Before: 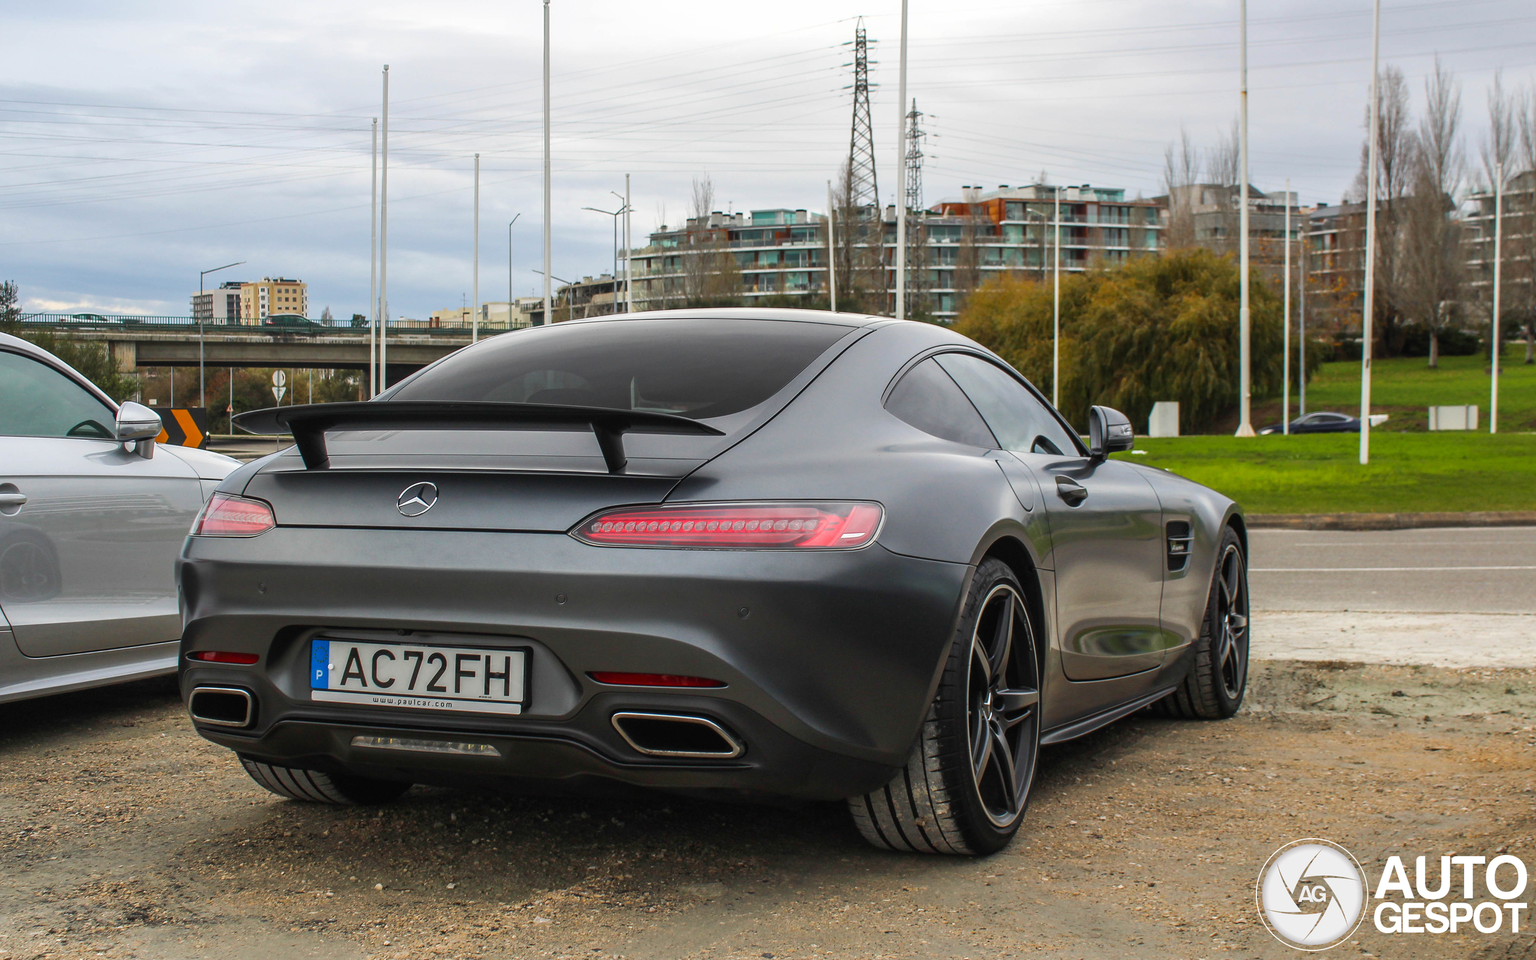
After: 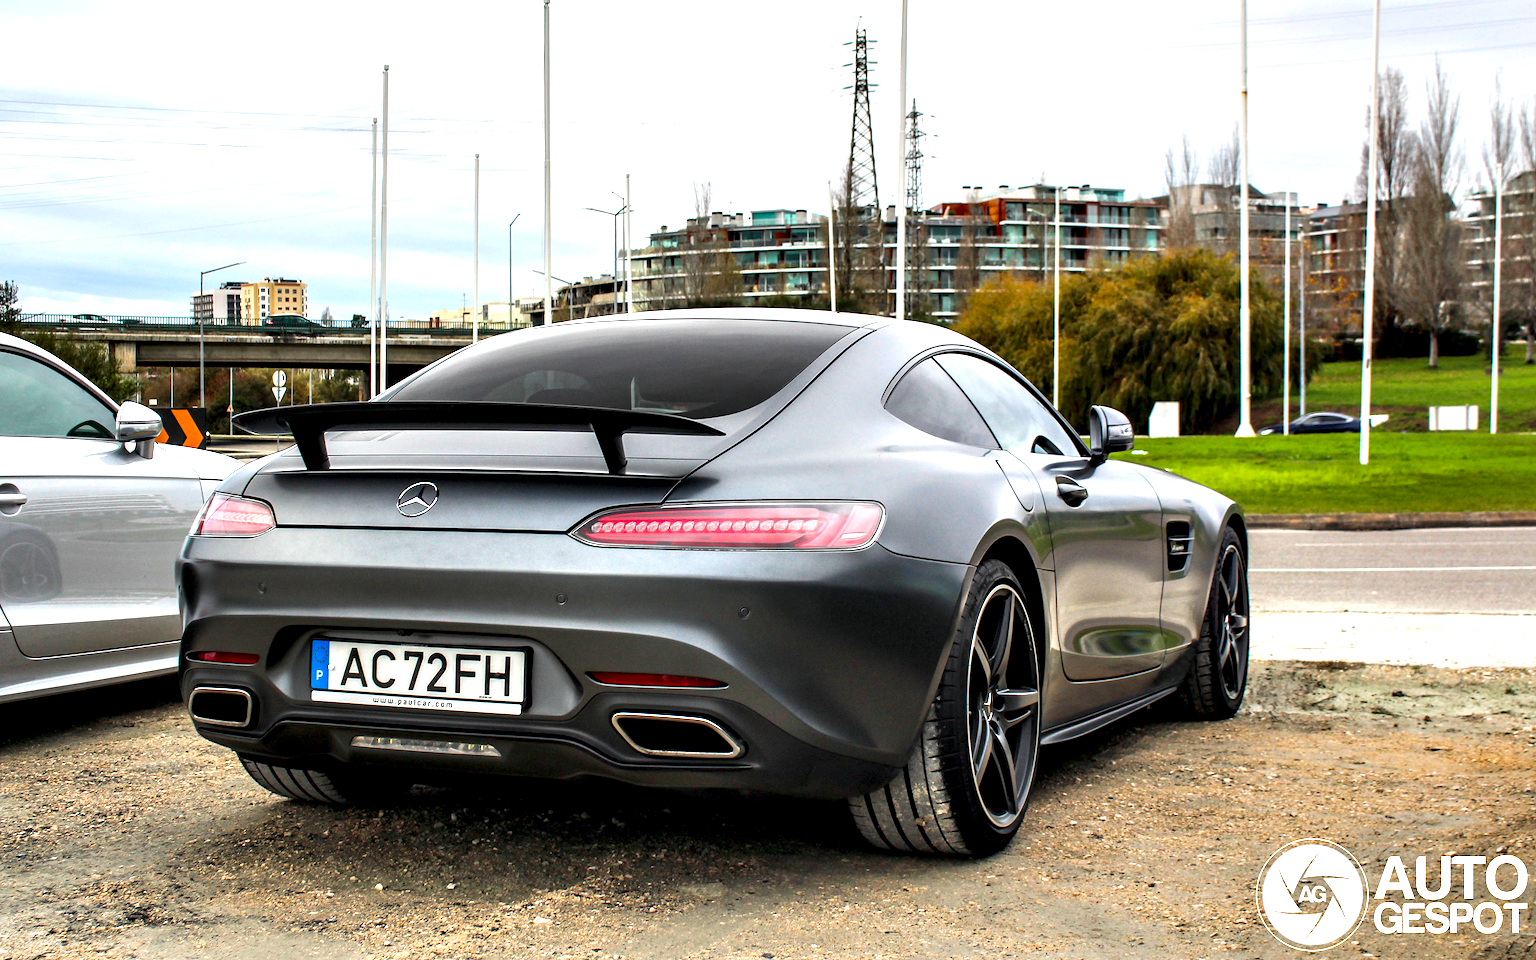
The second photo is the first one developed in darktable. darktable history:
exposure: black level correction 0, exposure 0.696 EV, compensate highlight preservation false
contrast equalizer: y [[0.6 ×6], [0.55 ×6], [0 ×6], [0 ×6], [0 ×6]]
